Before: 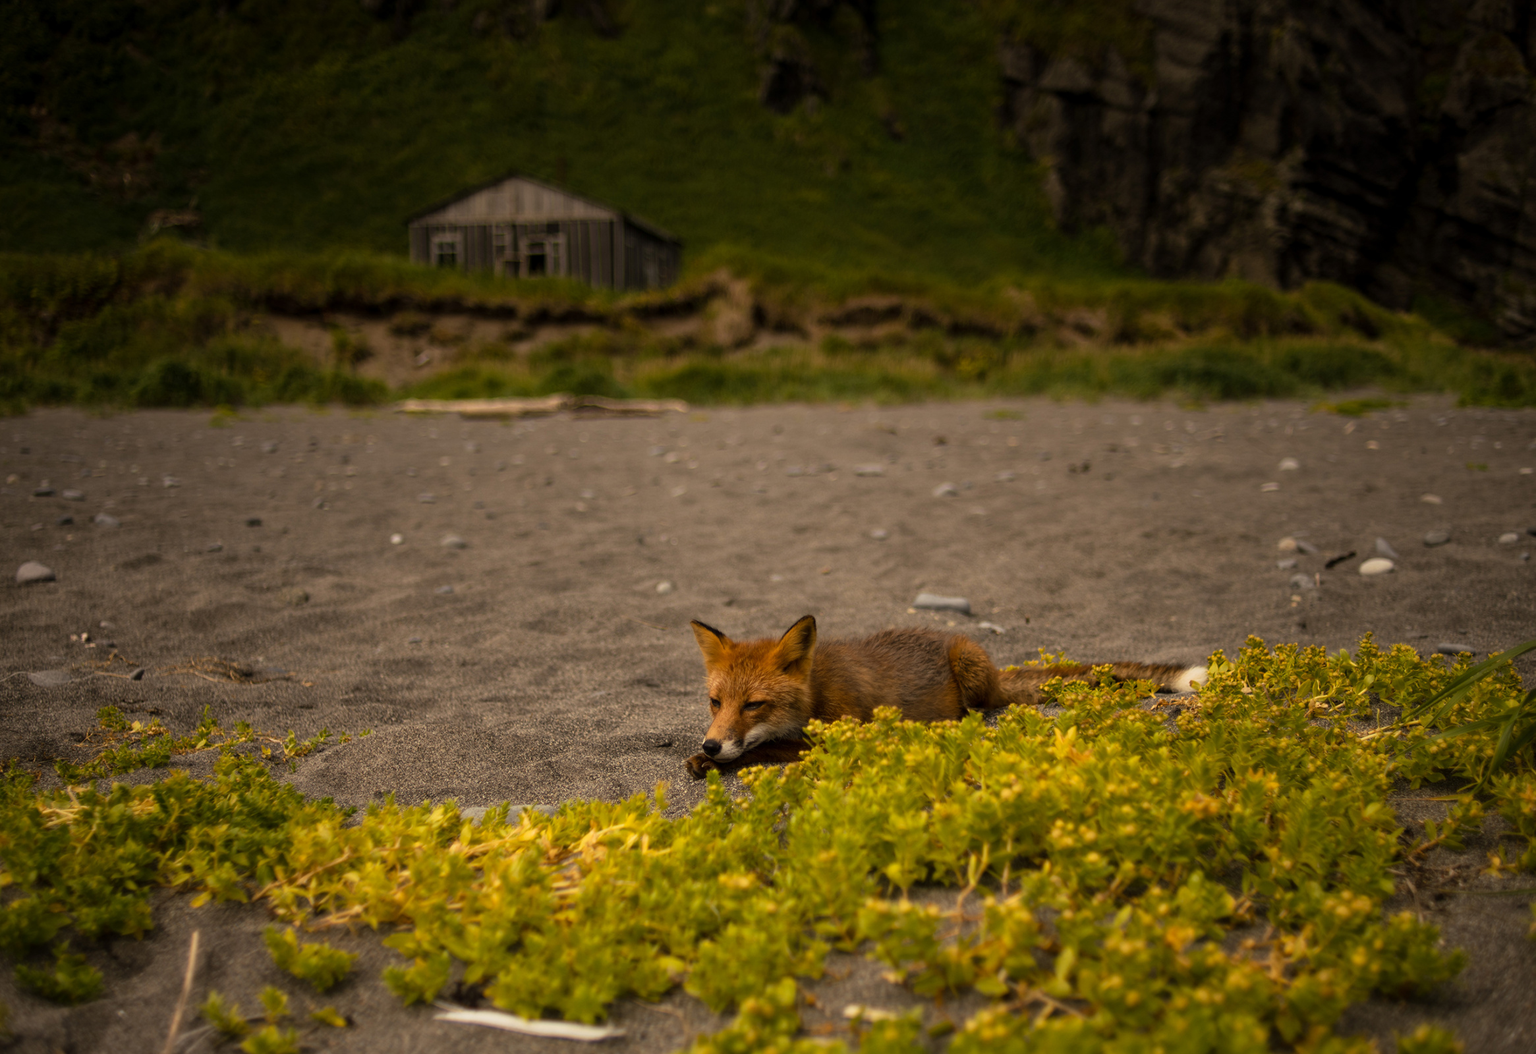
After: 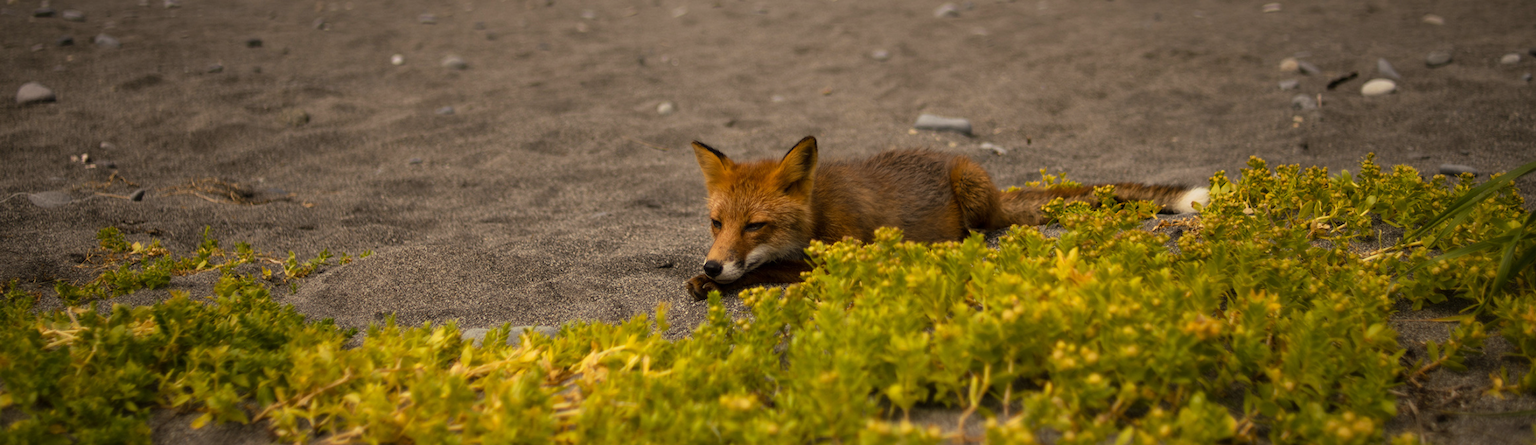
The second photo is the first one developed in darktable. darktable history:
crop: top 45.551%, bottom 12.262%
white balance: red 0.98, blue 1.034
